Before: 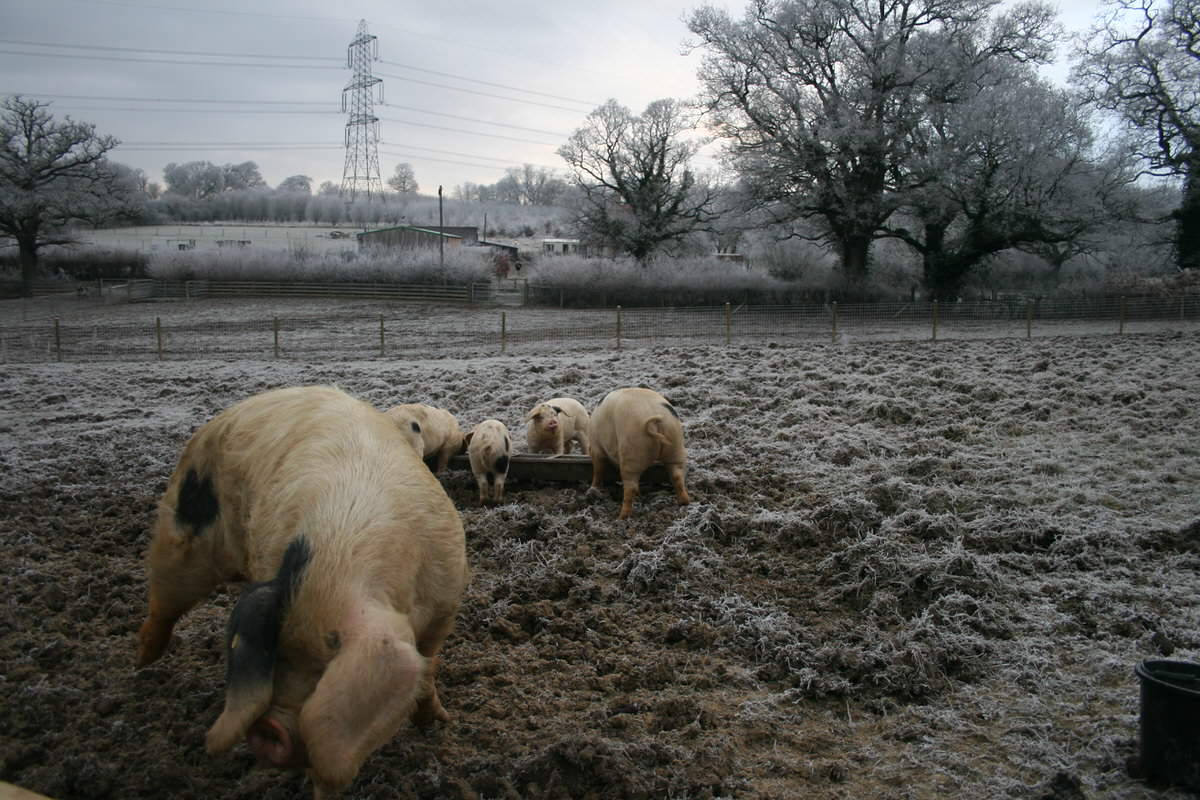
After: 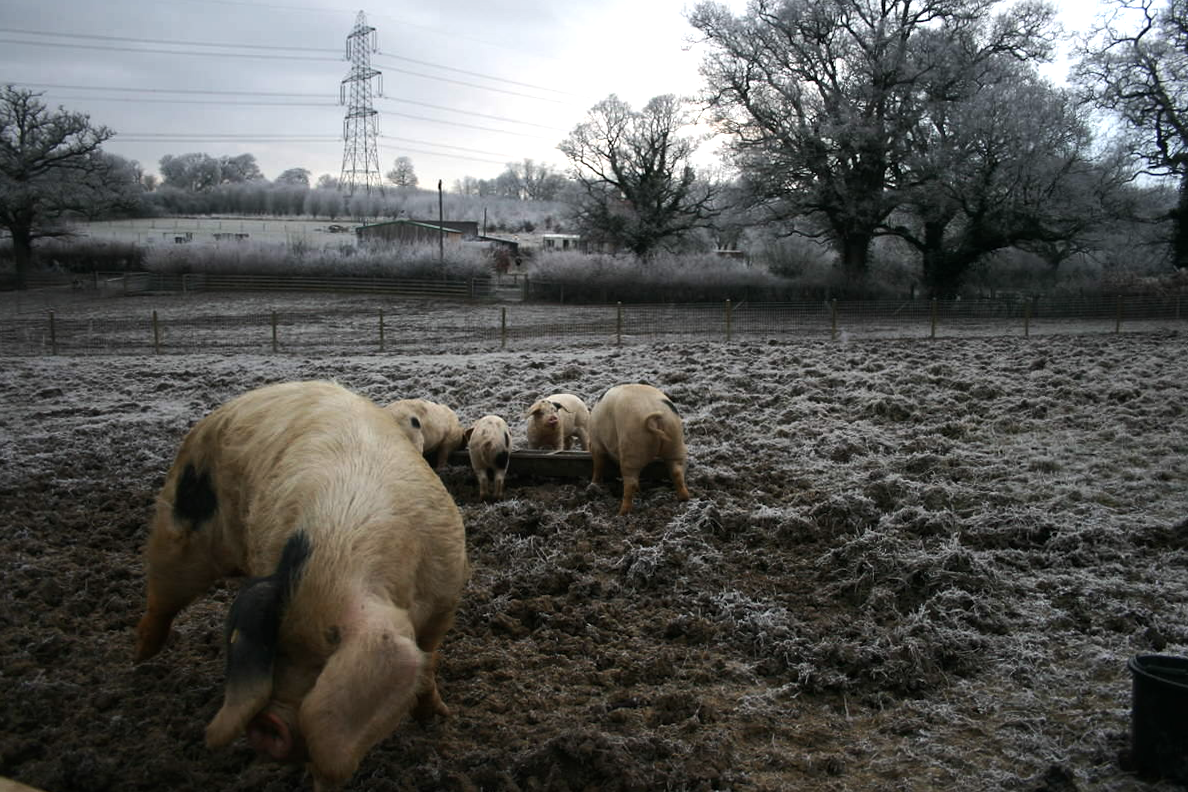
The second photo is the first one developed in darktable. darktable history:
tone equalizer: -8 EV -0.417 EV, -7 EV -0.389 EV, -6 EV -0.333 EV, -5 EV -0.222 EV, -3 EV 0.222 EV, -2 EV 0.333 EV, -1 EV 0.389 EV, +0 EV 0.417 EV, edges refinement/feathering 500, mask exposure compensation -1.57 EV, preserve details no
rotate and perspective: rotation 0.174°, lens shift (vertical) 0.013, lens shift (horizontal) 0.019, shear 0.001, automatic cropping original format, crop left 0.007, crop right 0.991, crop top 0.016, crop bottom 0.997
tone curve: curves: ch0 [(0, 0) (0.405, 0.351) (1, 1)]
